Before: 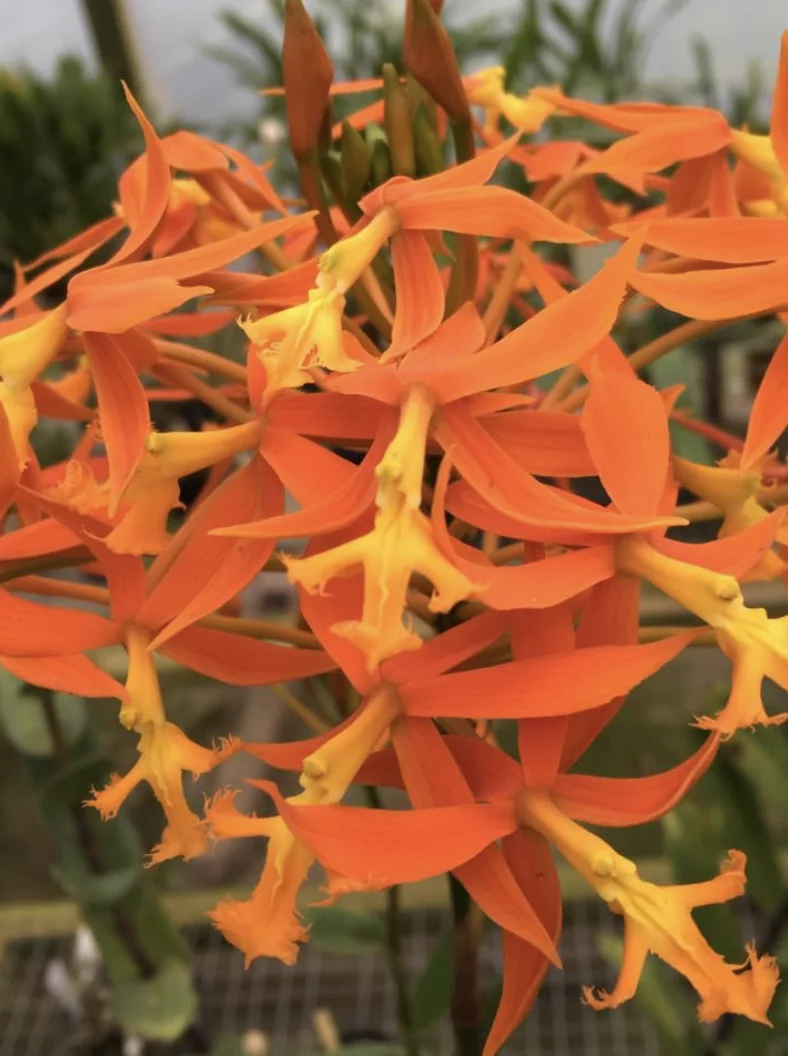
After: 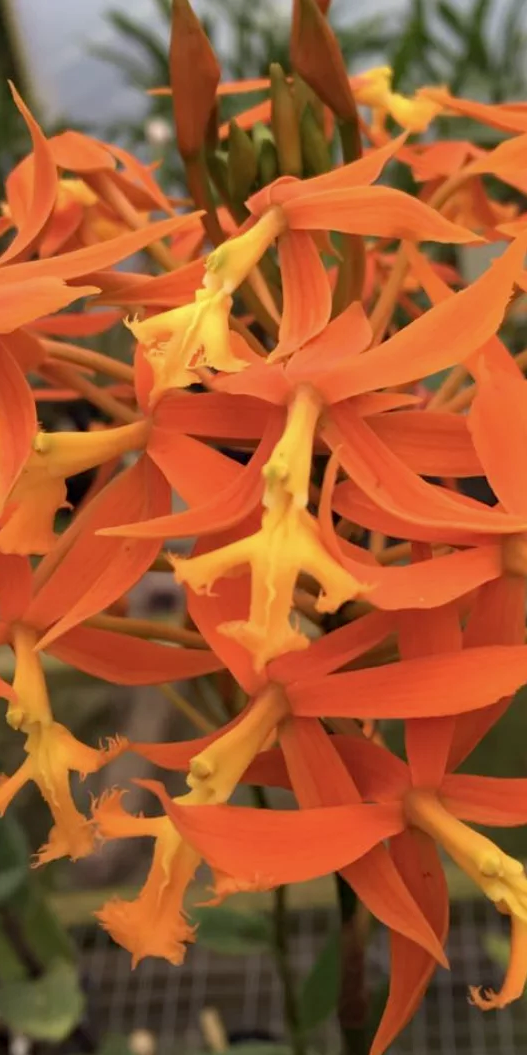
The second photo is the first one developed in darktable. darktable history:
crop and rotate: left 14.426%, right 18.622%
haze removal: adaptive false
